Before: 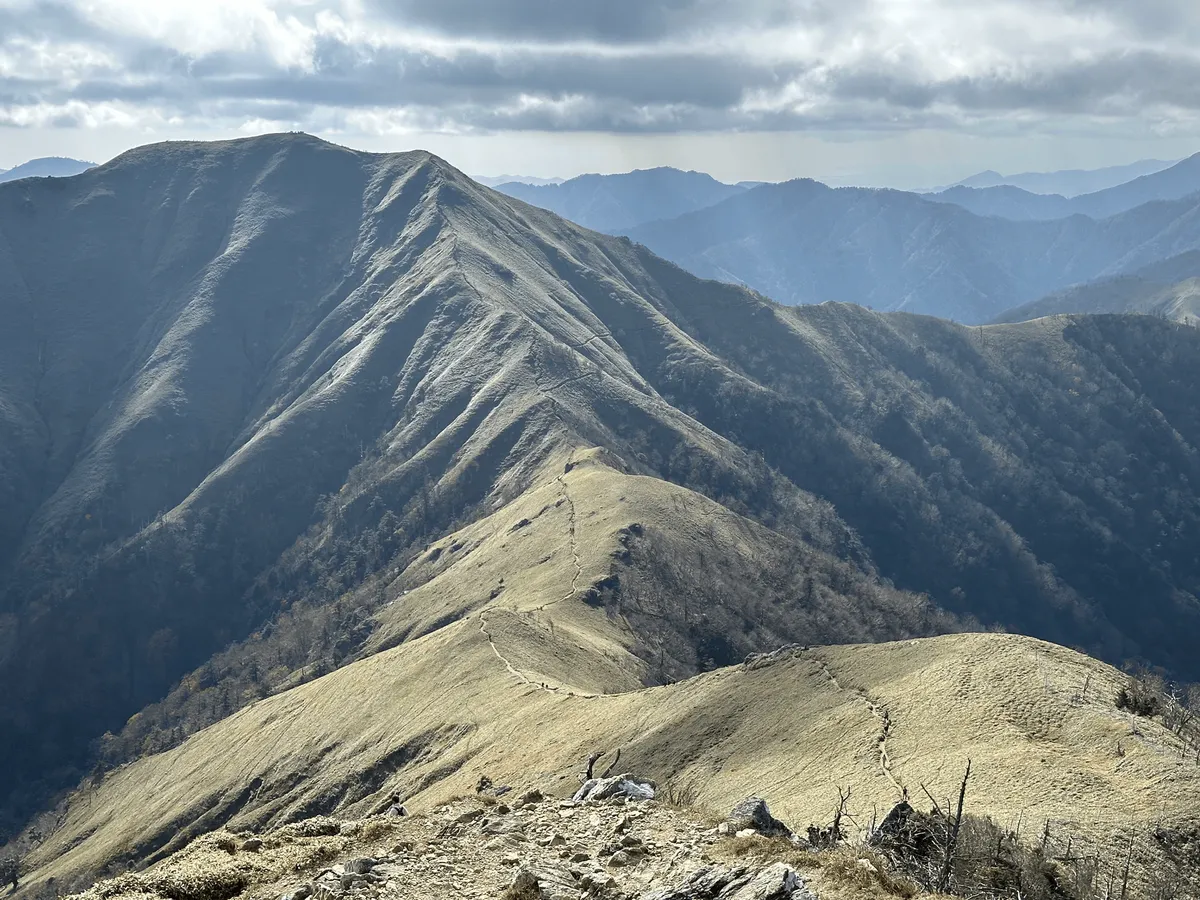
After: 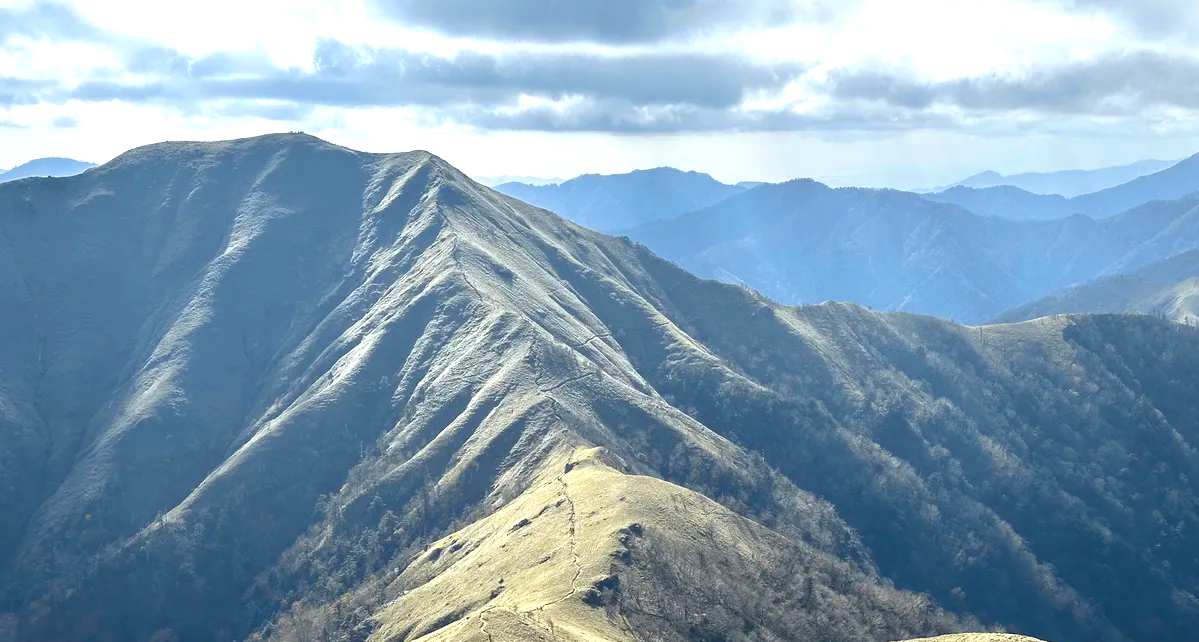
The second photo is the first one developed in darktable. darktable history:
crop: bottom 28.576%
color zones: curves: ch0 [(0, 0.613) (0.01, 0.613) (0.245, 0.448) (0.498, 0.529) (0.642, 0.665) (0.879, 0.777) (0.99, 0.613)]; ch1 [(0, 0) (0.143, 0) (0.286, 0) (0.429, 0) (0.571, 0) (0.714, 0) (0.857, 0)], mix -131.09%
exposure: black level correction 0, exposure 0.7 EV, compensate highlight preservation false
